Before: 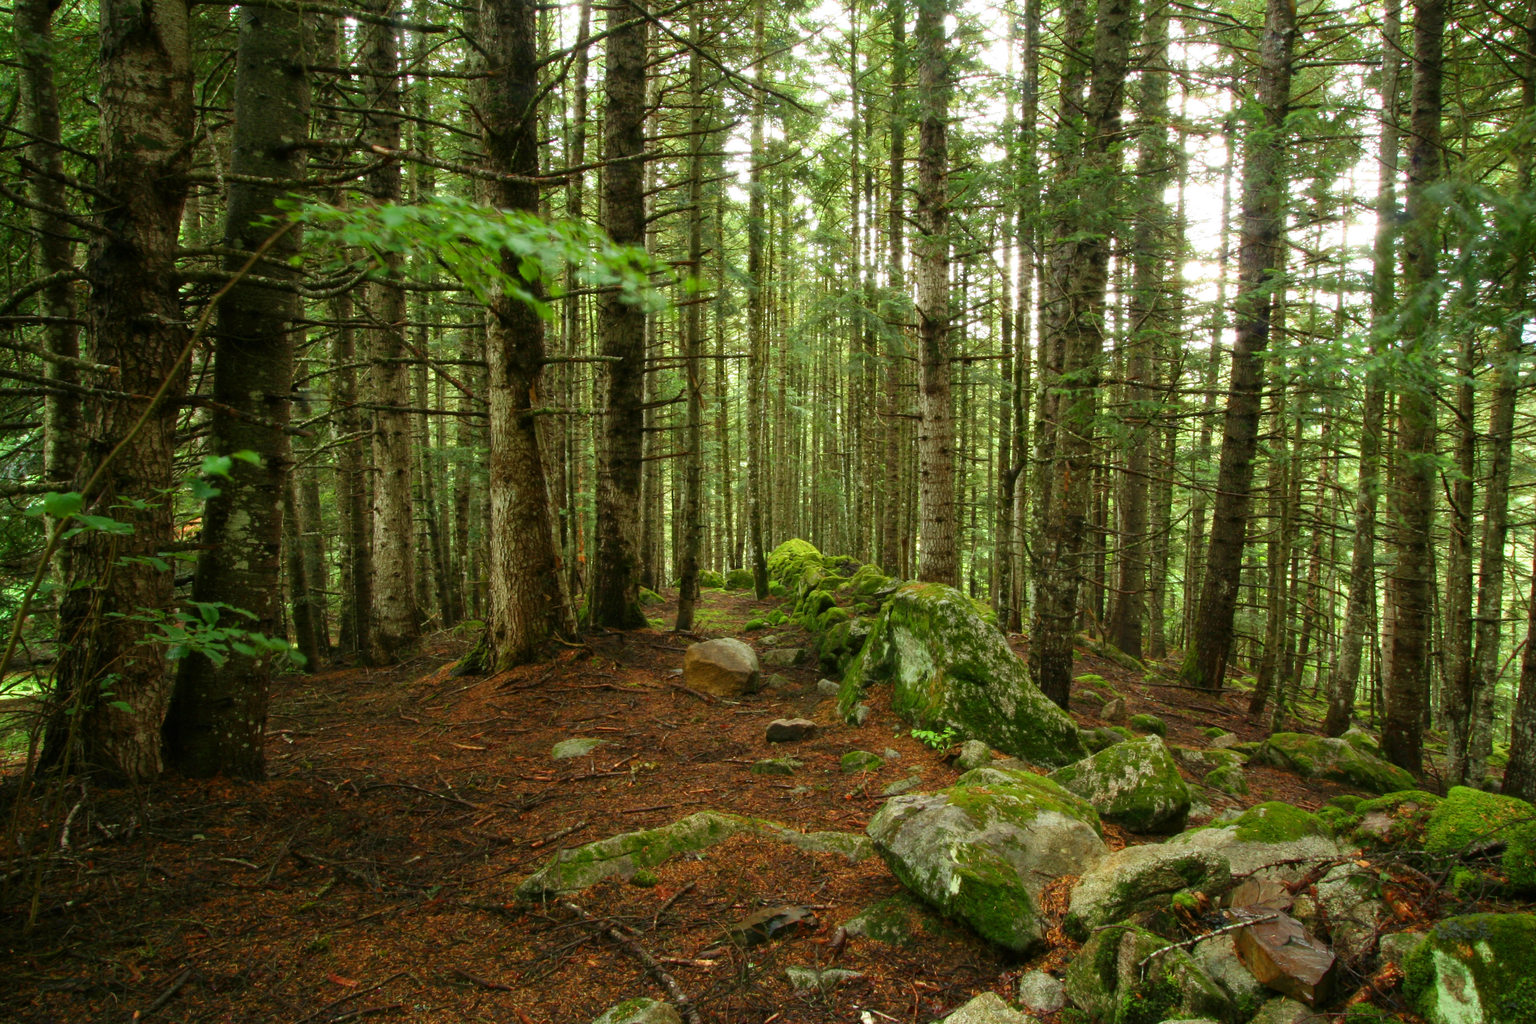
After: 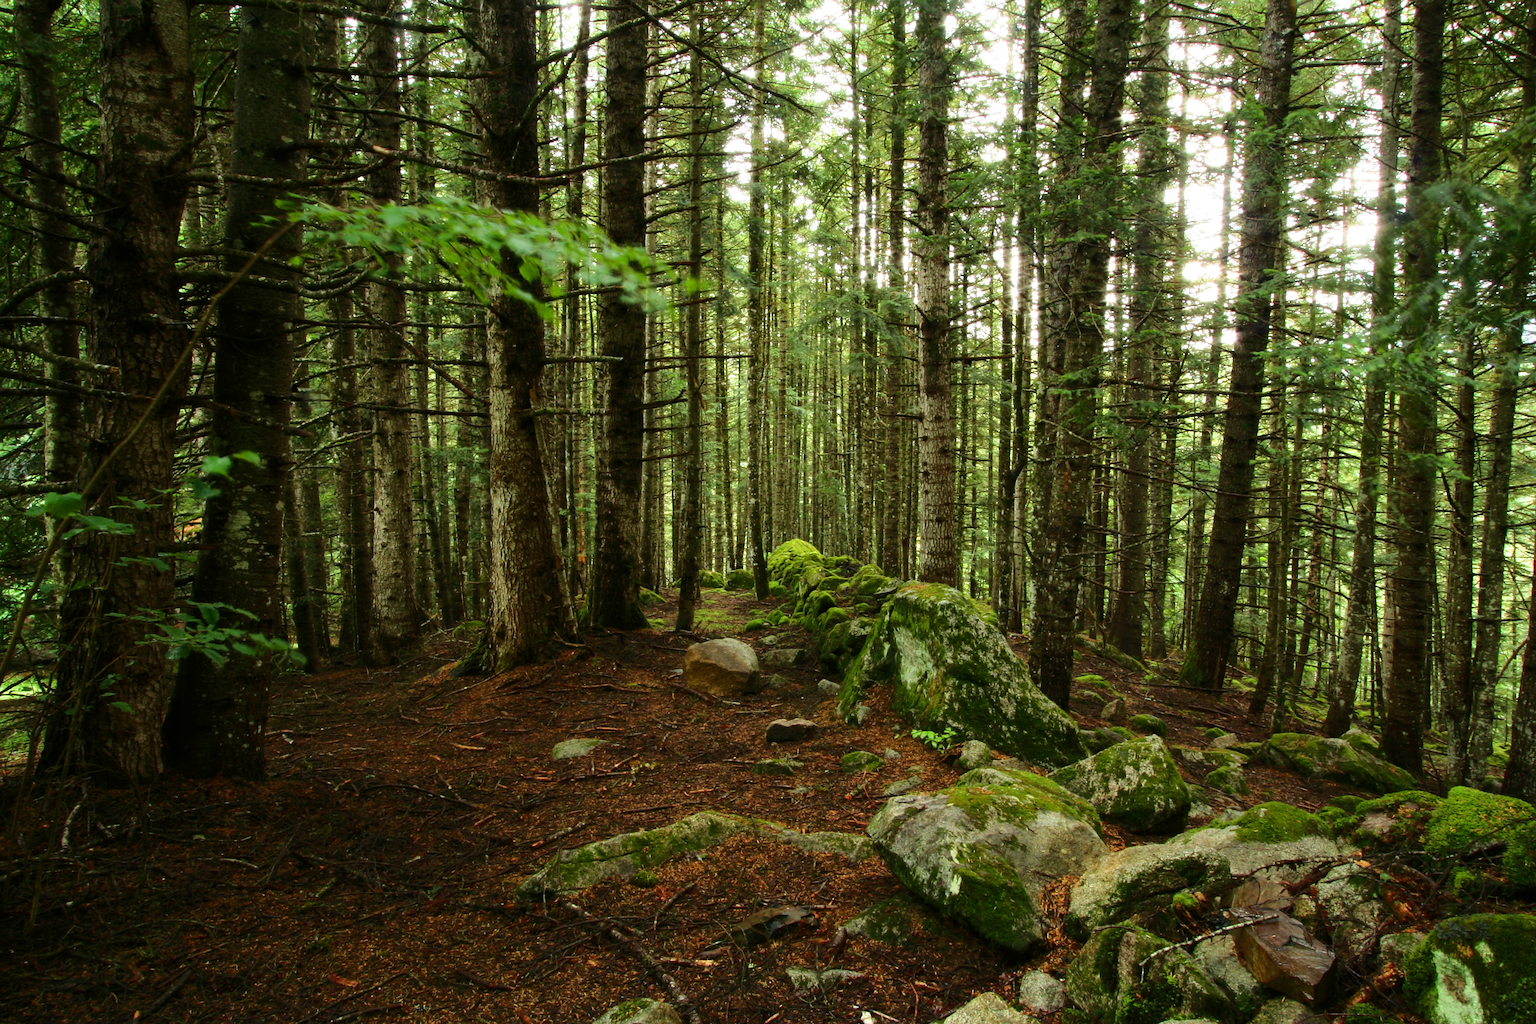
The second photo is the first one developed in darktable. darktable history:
sharpen: amount 0.216
base curve: curves: ch0 [(0, 0) (0.073, 0.04) (0.157, 0.139) (0.492, 0.492) (0.758, 0.758) (1, 1)]
